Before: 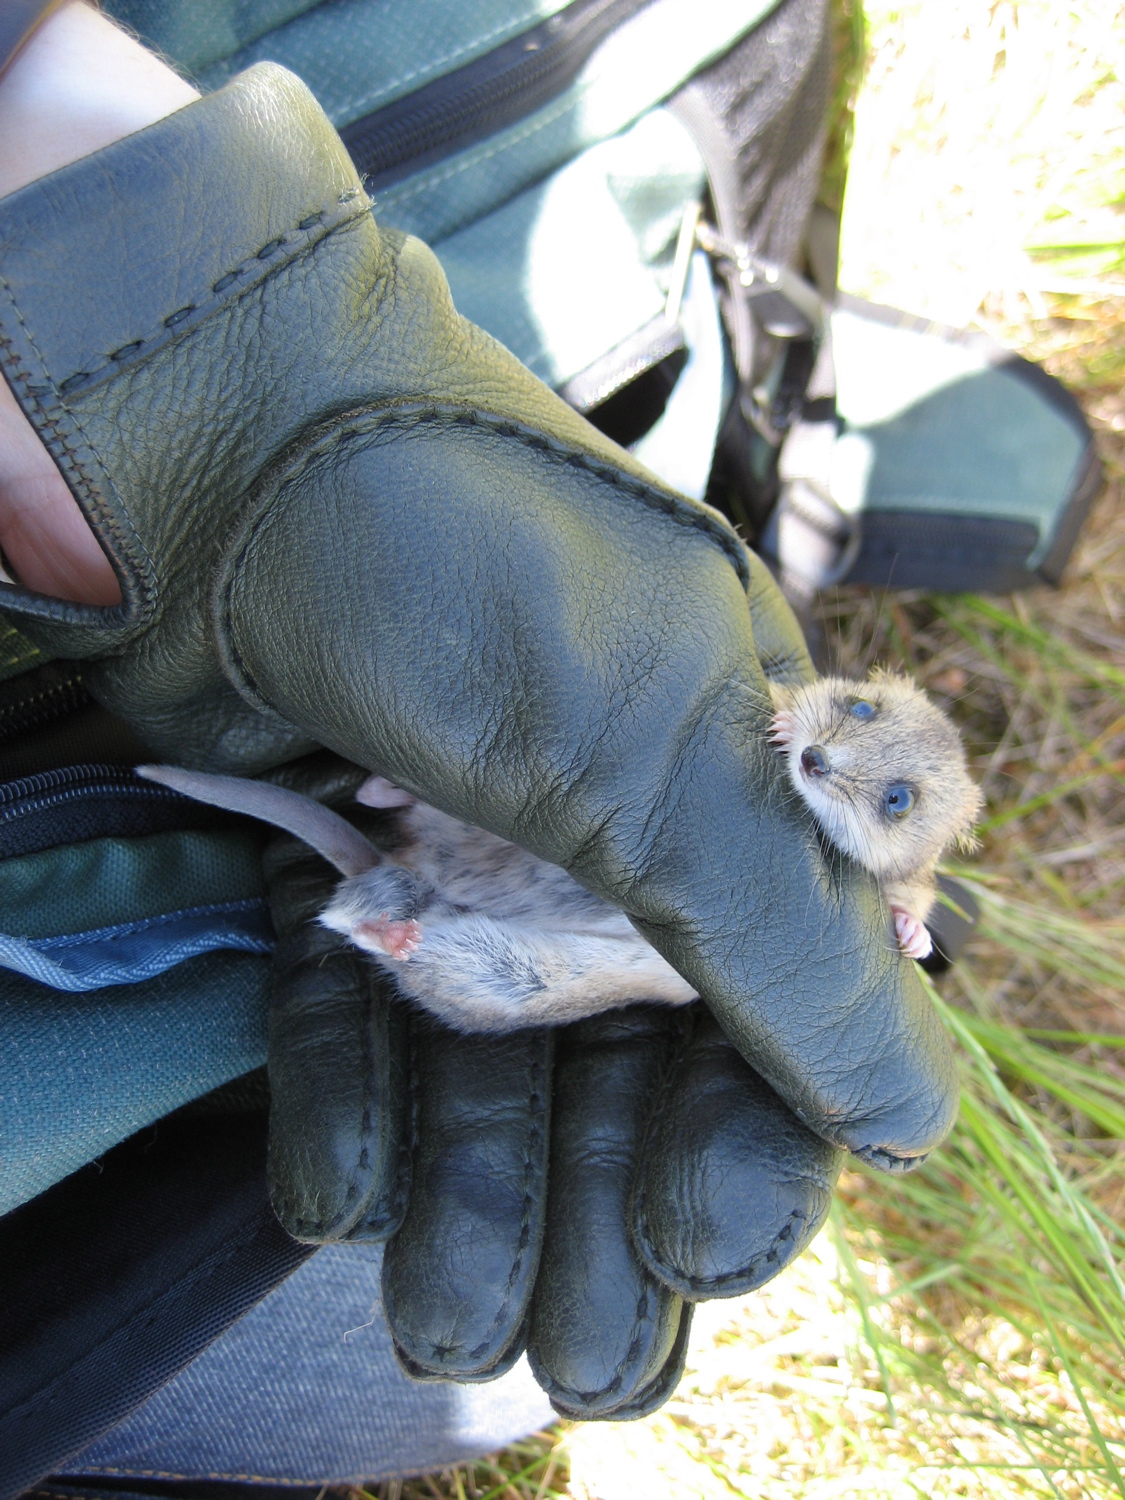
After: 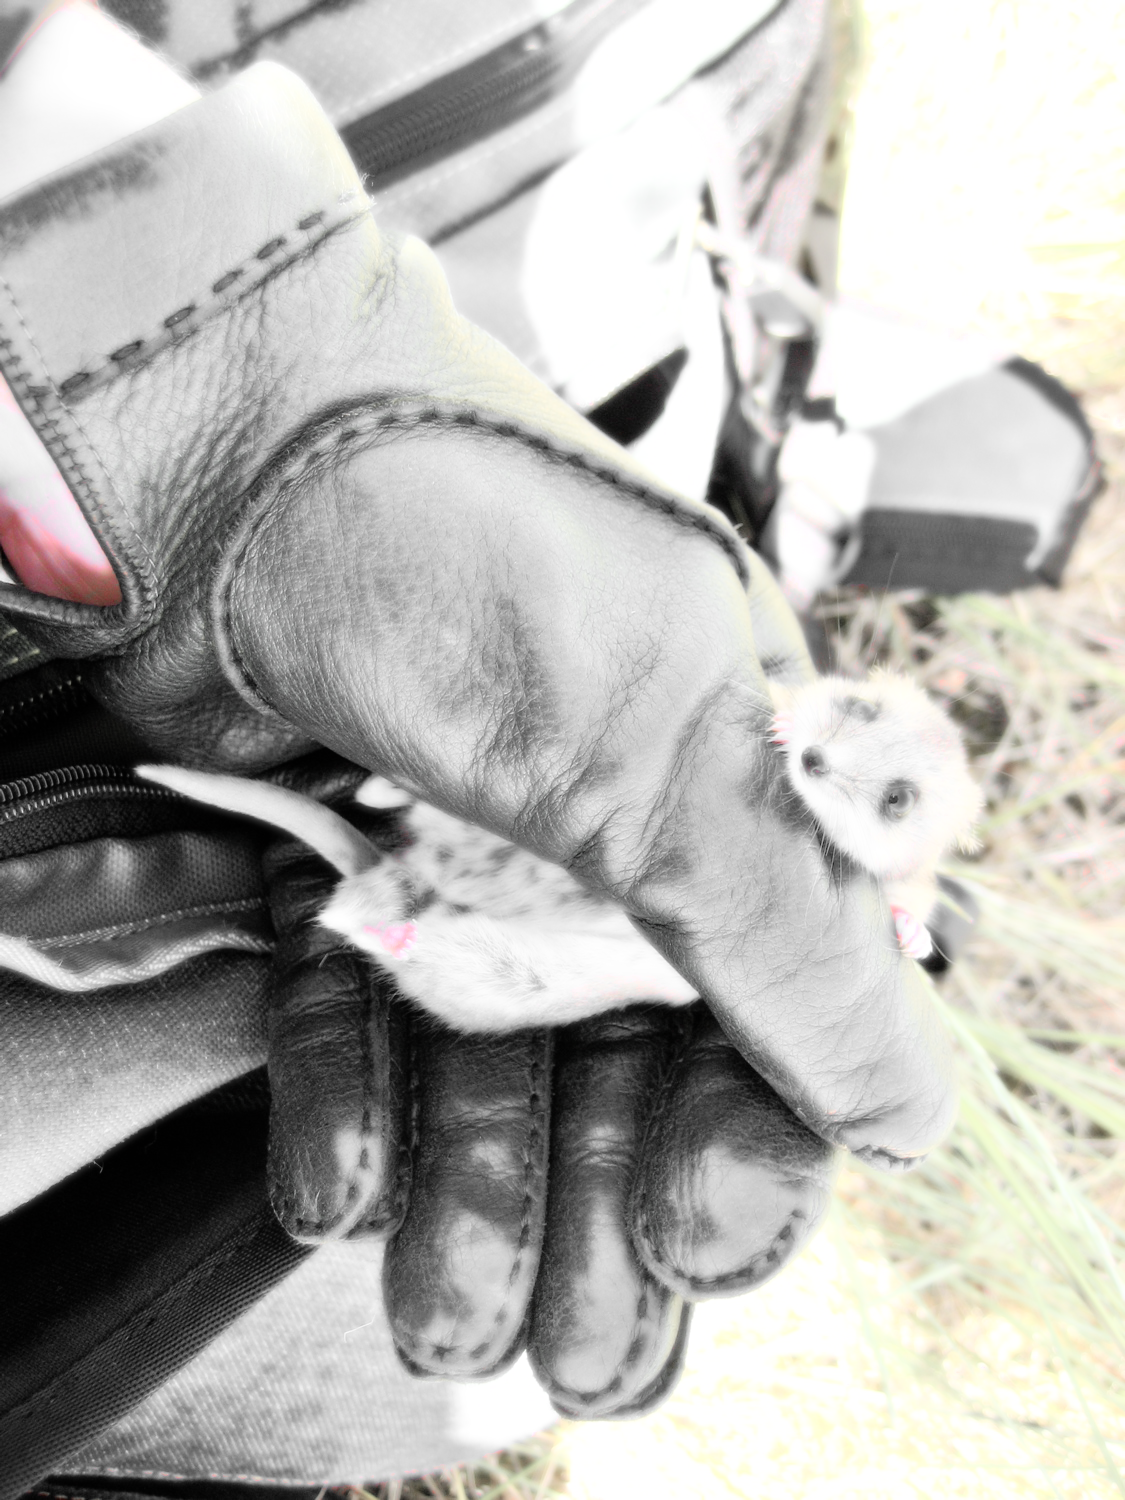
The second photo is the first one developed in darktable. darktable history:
bloom: size 0%, threshold 54.82%, strength 8.31%
tone equalizer: -7 EV 0.15 EV, -6 EV 0.6 EV, -5 EV 1.15 EV, -4 EV 1.33 EV, -3 EV 1.15 EV, -2 EV 0.6 EV, -1 EV 0.15 EV, mask exposure compensation -0.5 EV
color zones: curves: ch1 [(0, 0.831) (0.08, 0.771) (0.157, 0.268) (0.241, 0.207) (0.562, -0.005) (0.714, -0.013) (0.876, 0.01) (1, 0.831)]
